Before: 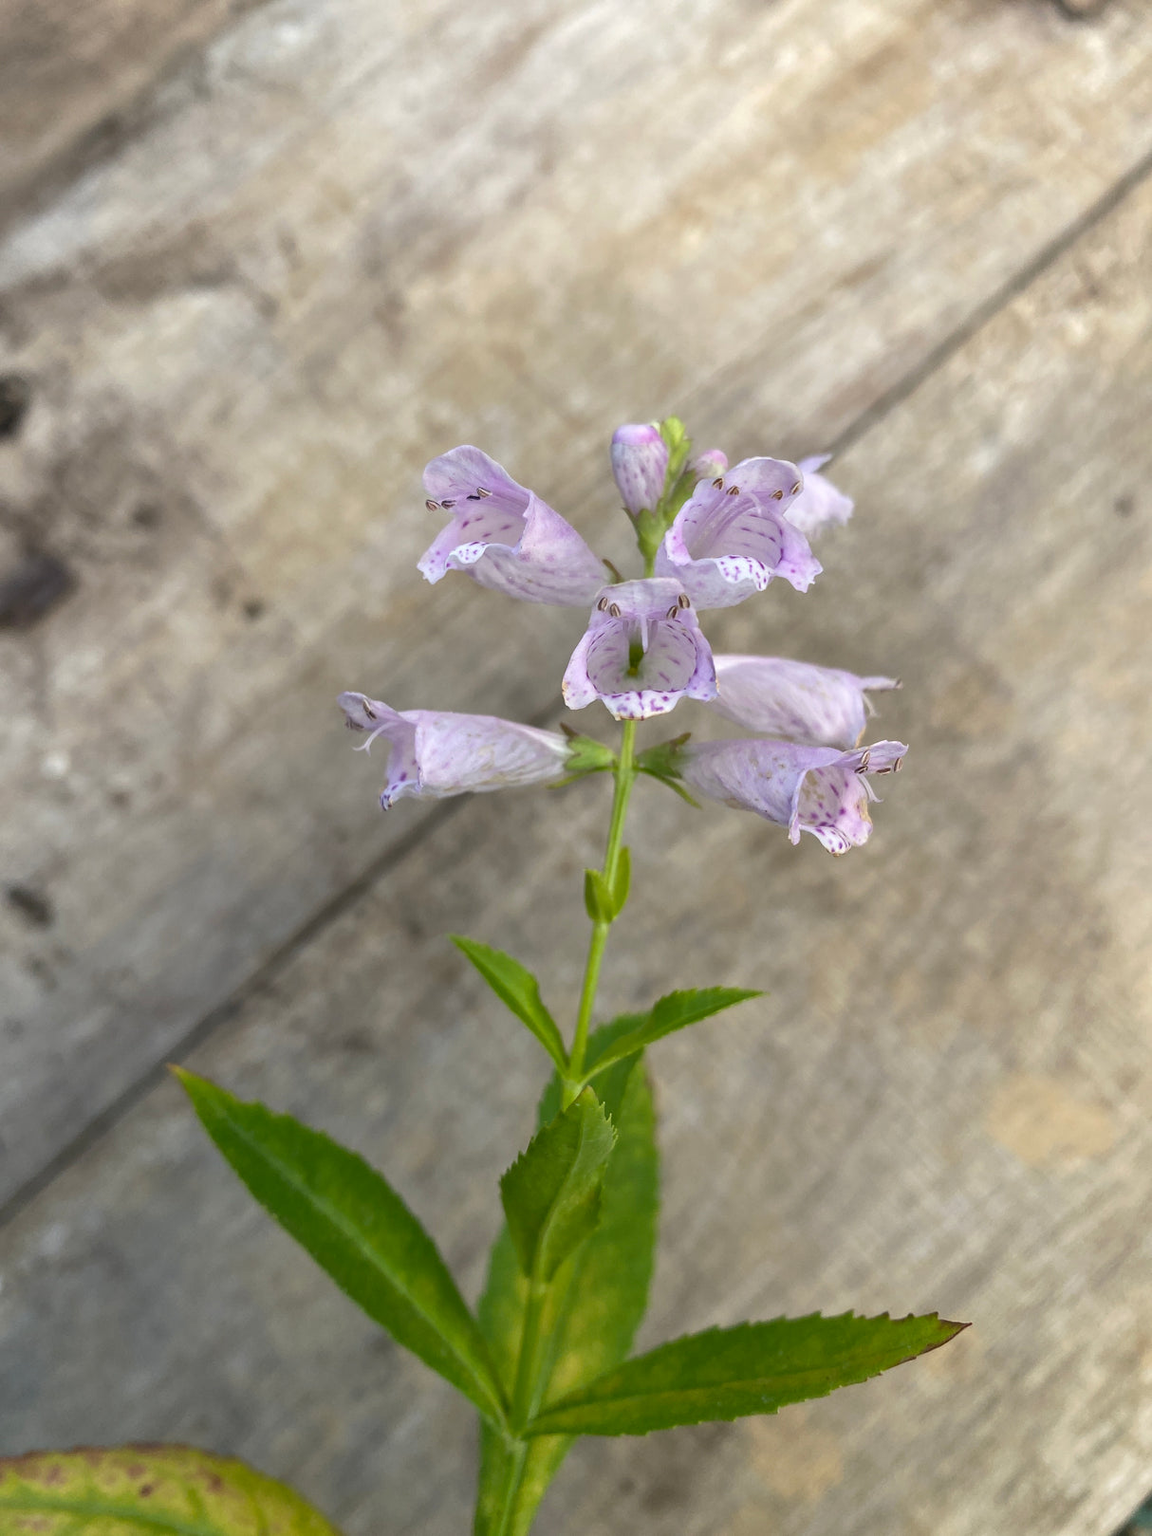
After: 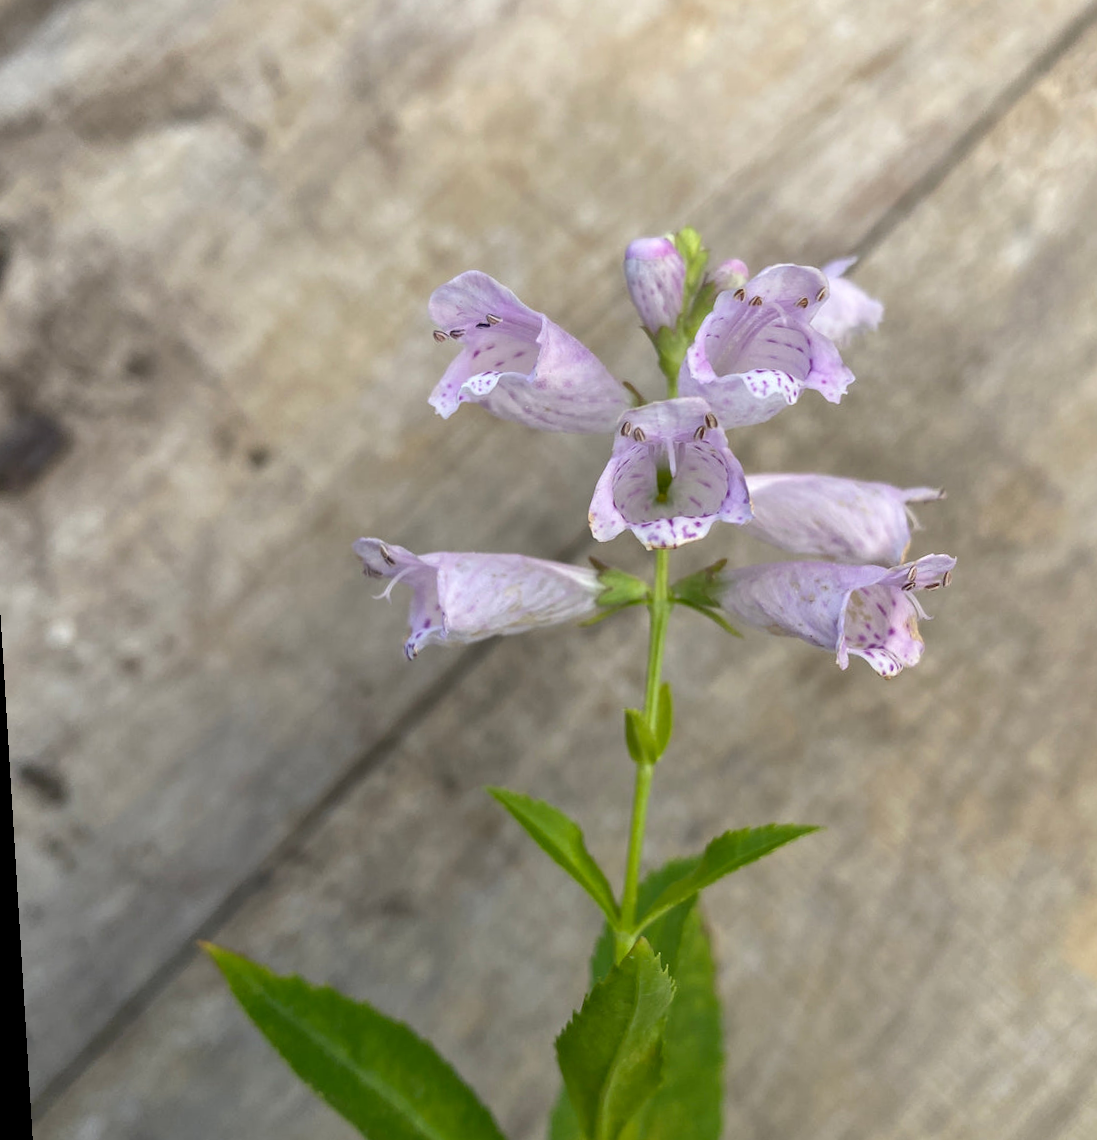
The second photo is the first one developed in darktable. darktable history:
rotate and perspective: rotation -3.52°, crop left 0.036, crop right 0.964, crop top 0.081, crop bottom 0.919
crop: top 7.49%, right 9.717%, bottom 11.943%
white balance: emerald 1
